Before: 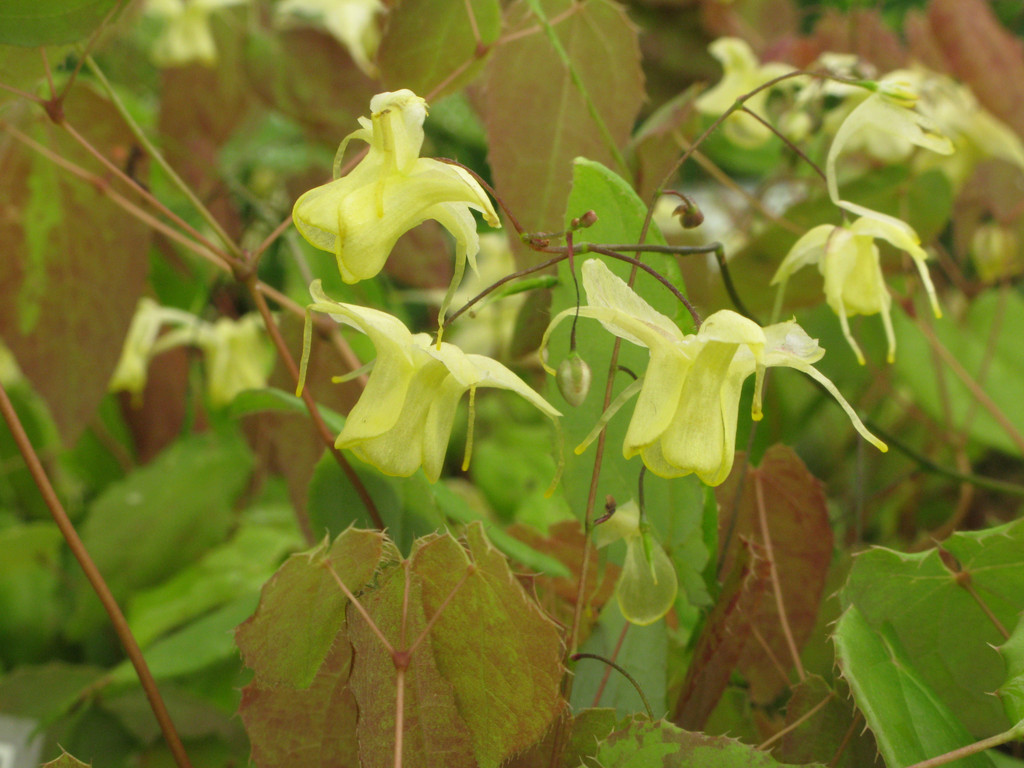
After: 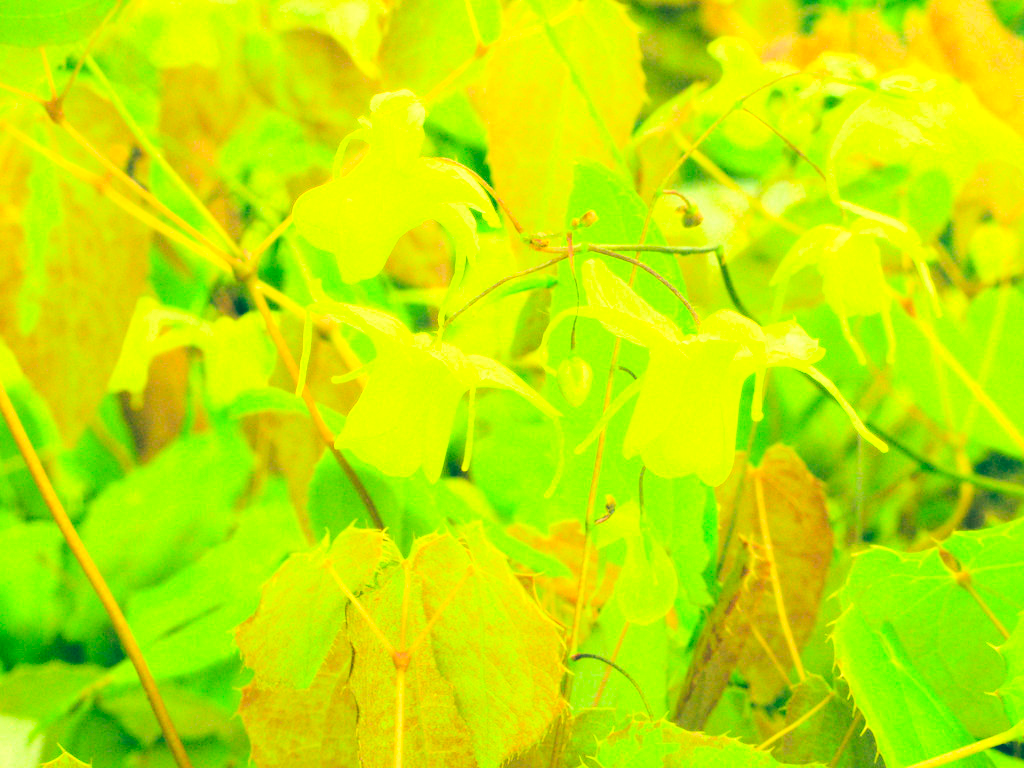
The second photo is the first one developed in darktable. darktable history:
contrast brightness saturation: contrast 0.2, brightness 0.16, saturation 0.22
color correction: highlights a* -15.58, highlights b* 40, shadows a* -40, shadows b* -26.18
base curve: curves: ch0 [(0, 0) (0.028, 0.03) (0.121, 0.232) (0.46, 0.748) (0.859, 0.968) (1, 1)]
exposure: black level correction 0, exposure 1.2 EV, compensate exposure bias true, compensate highlight preservation false
